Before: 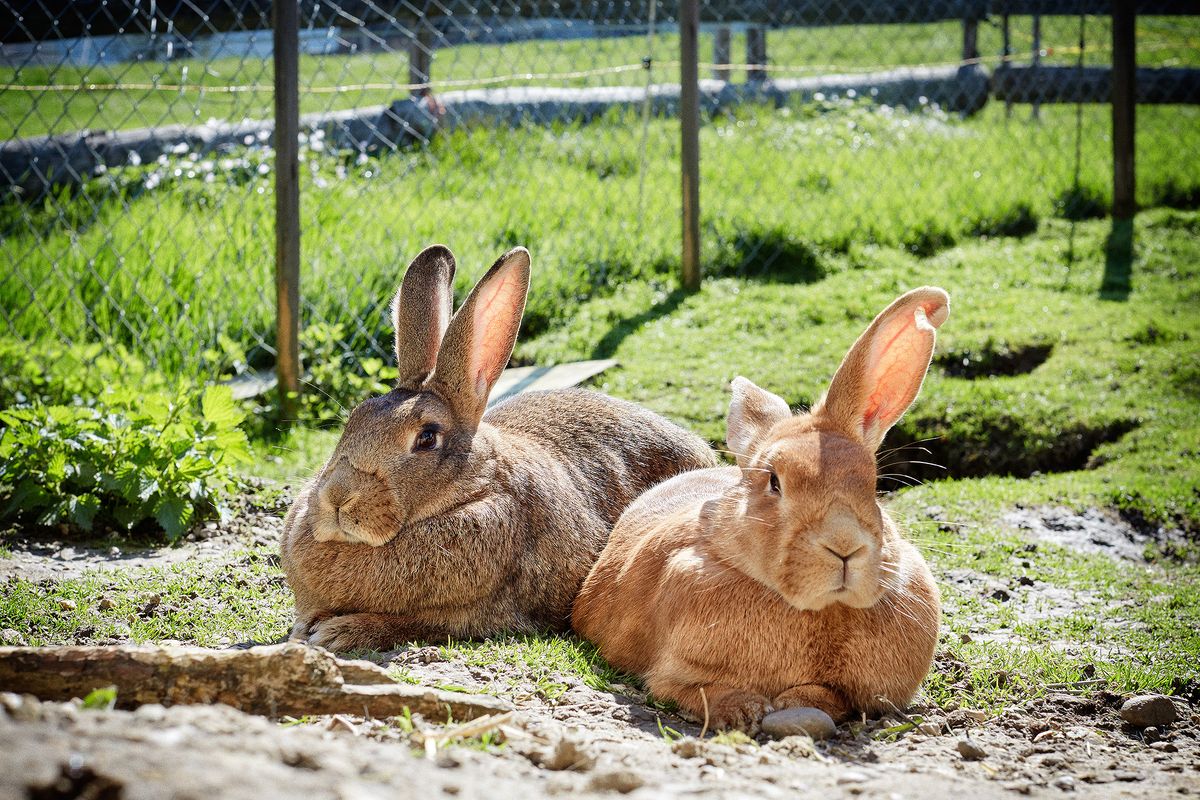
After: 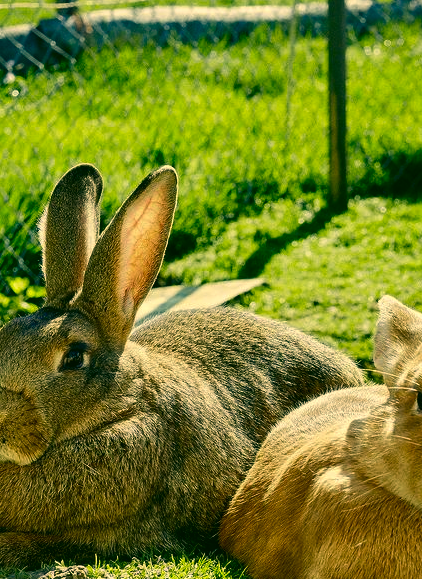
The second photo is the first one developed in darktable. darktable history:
contrast brightness saturation: brightness -0.2, saturation 0.08
color correction: highlights a* 5.62, highlights b* 33.57, shadows a* -25.86, shadows b* 4.02
crop and rotate: left 29.476%, top 10.214%, right 35.32%, bottom 17.333%
